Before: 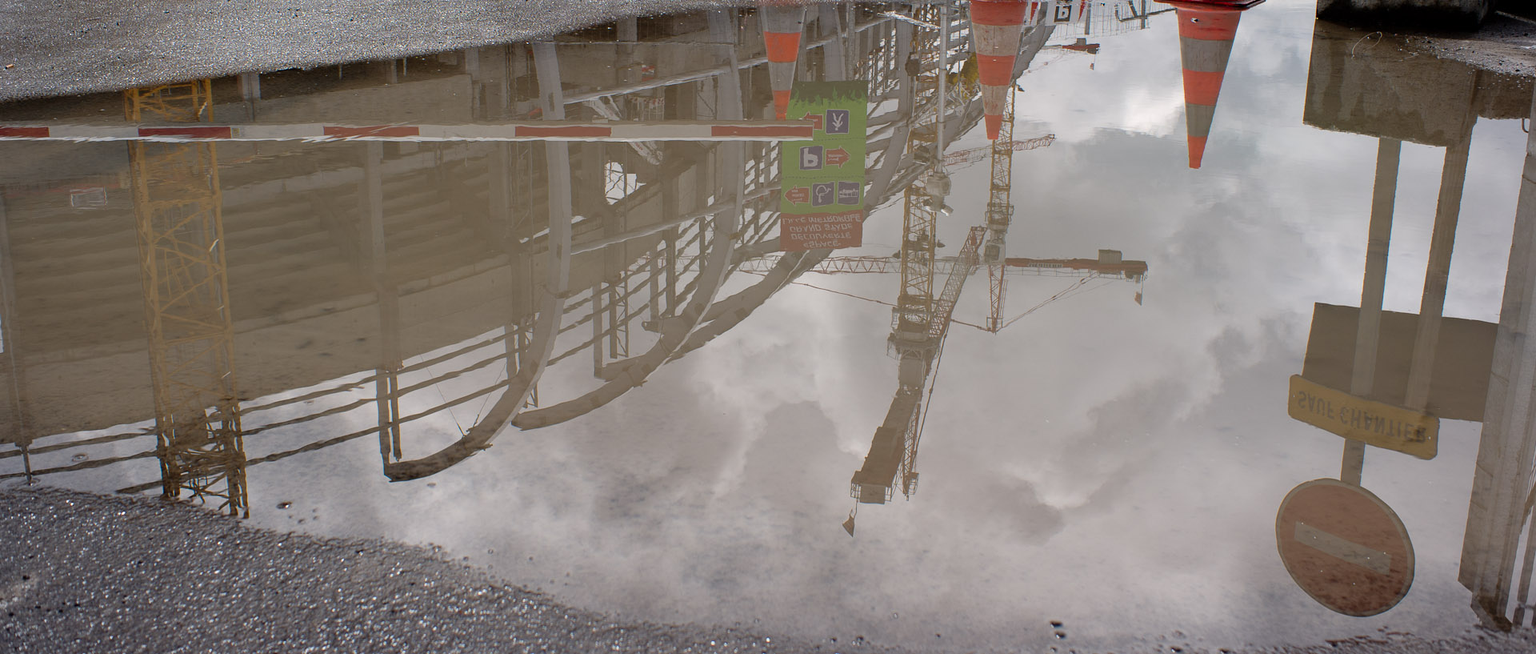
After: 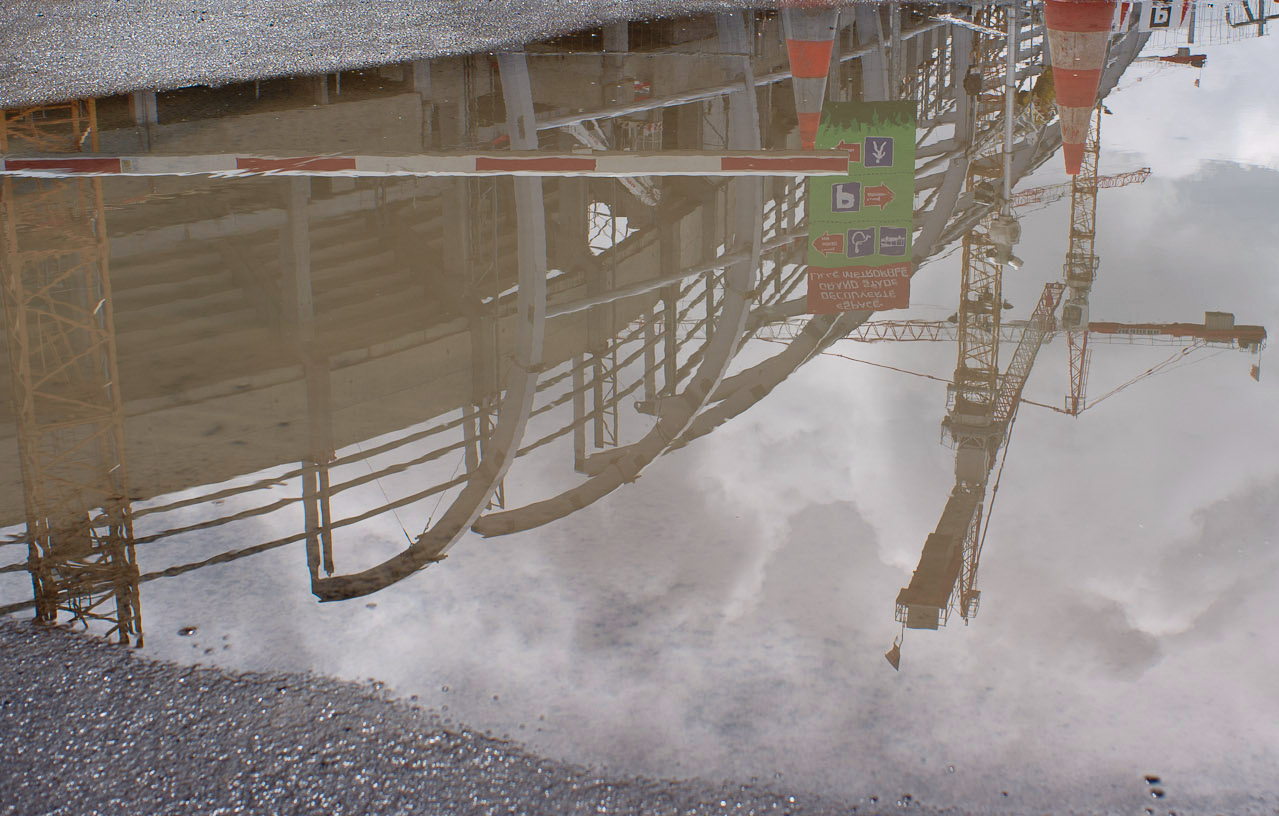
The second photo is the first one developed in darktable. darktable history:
tone curve: curves: ch0 [(0, 0.045) (0.155, 0.169) (0.46, 0.466) (0.751, 0.788) (1, 0.961)]; ch1 [(0, 0) (0.43, 0.408) (0.472, 0.469) (0.505, 0.503) (0.553, 0.563) (0.592, 0.581) (0.631, 0.625) (1, 1)]; ch2 [(0, 0) (0.505, 0.495) (0.55, 0.557) (0.583, 0.573) (1, 1)], color space Lab, independent channels, preserve colors none
crop and rotate: left 8.786%, right 24.548%
